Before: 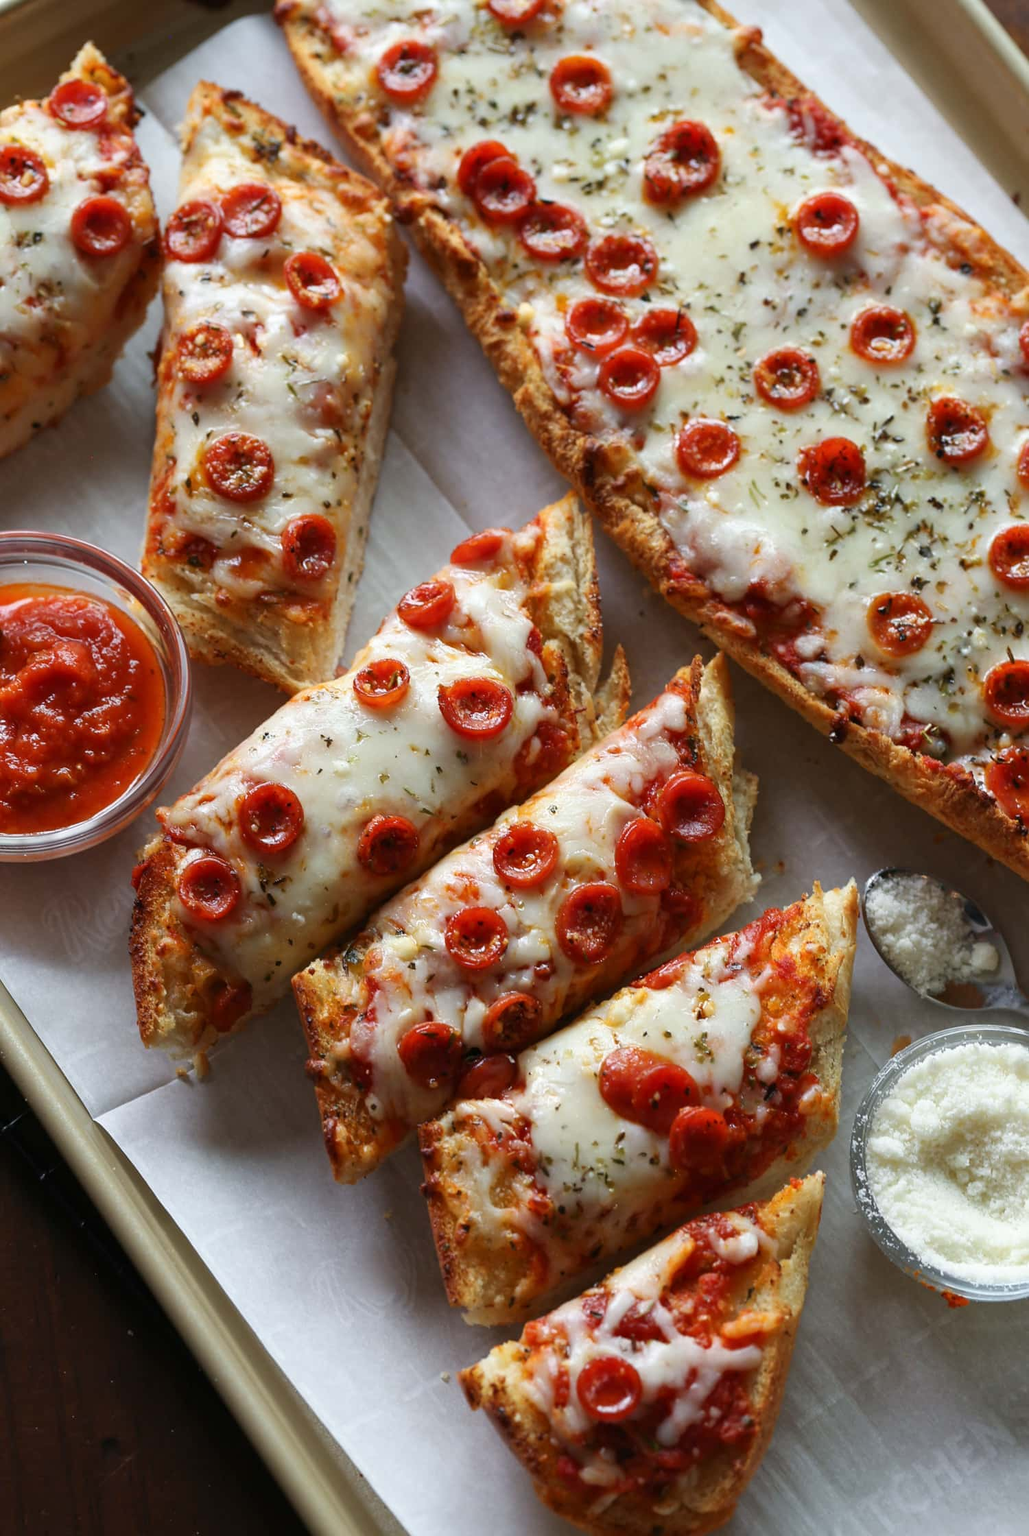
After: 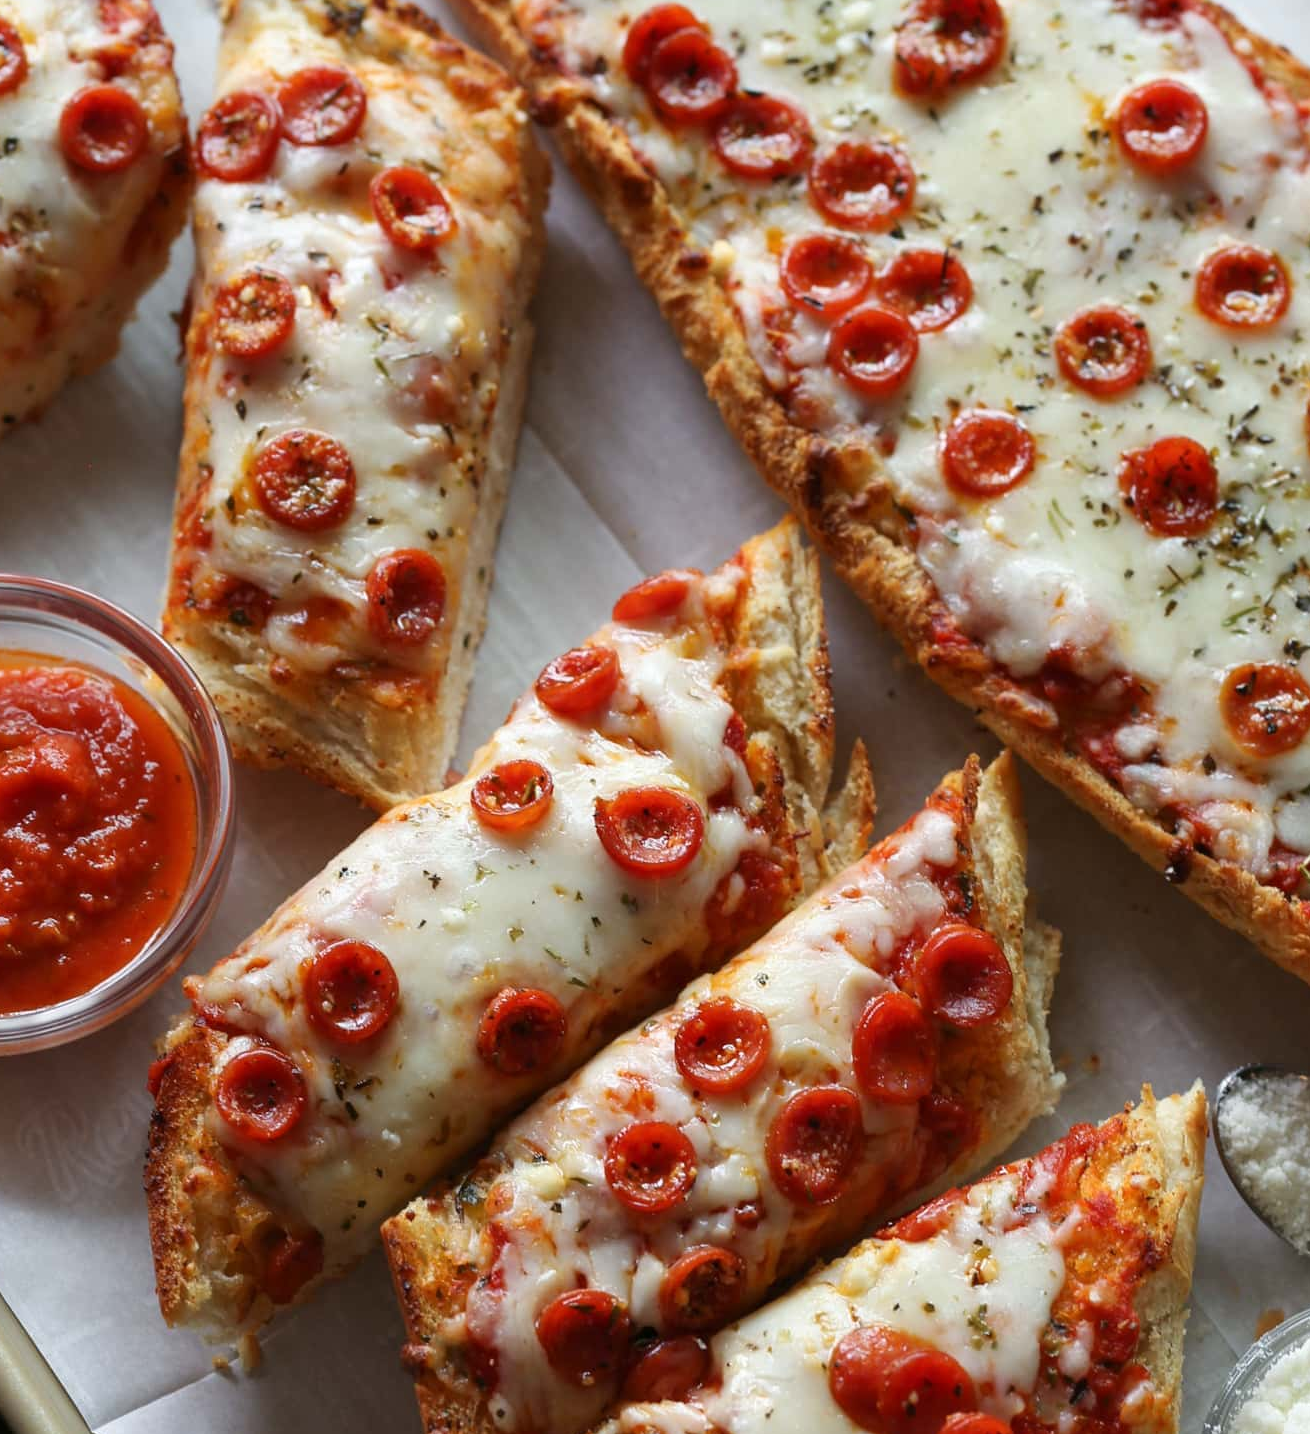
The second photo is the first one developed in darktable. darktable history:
crop: left 2.937%, top 9.001%, right 9.678%, bottom 26.969%
